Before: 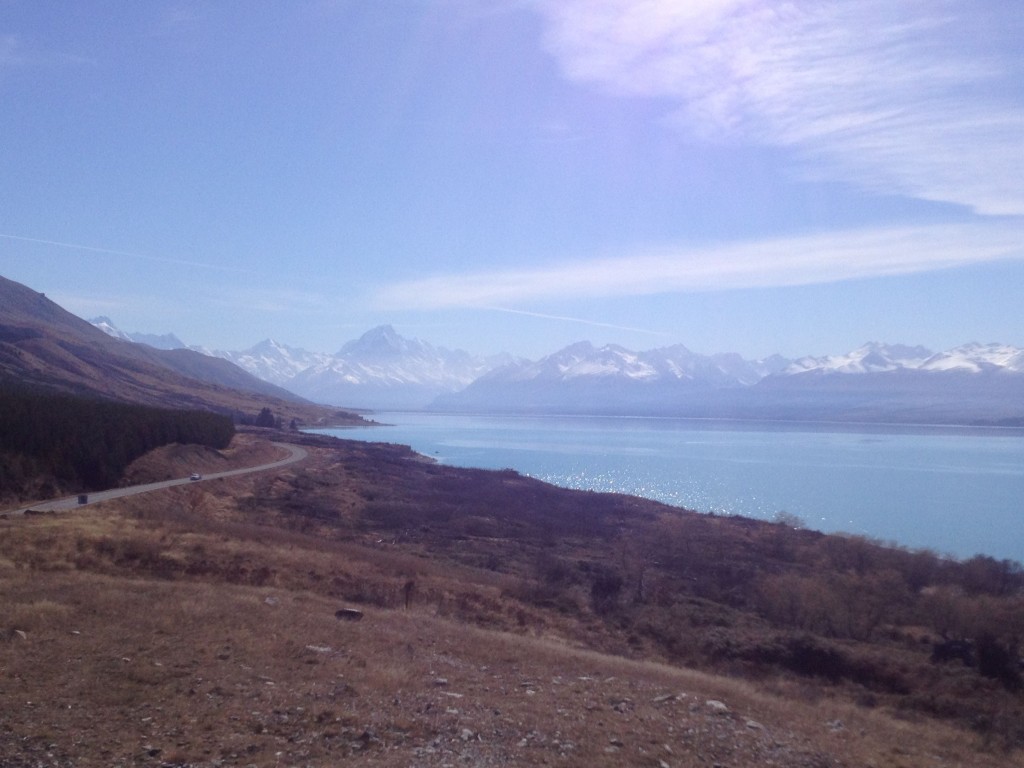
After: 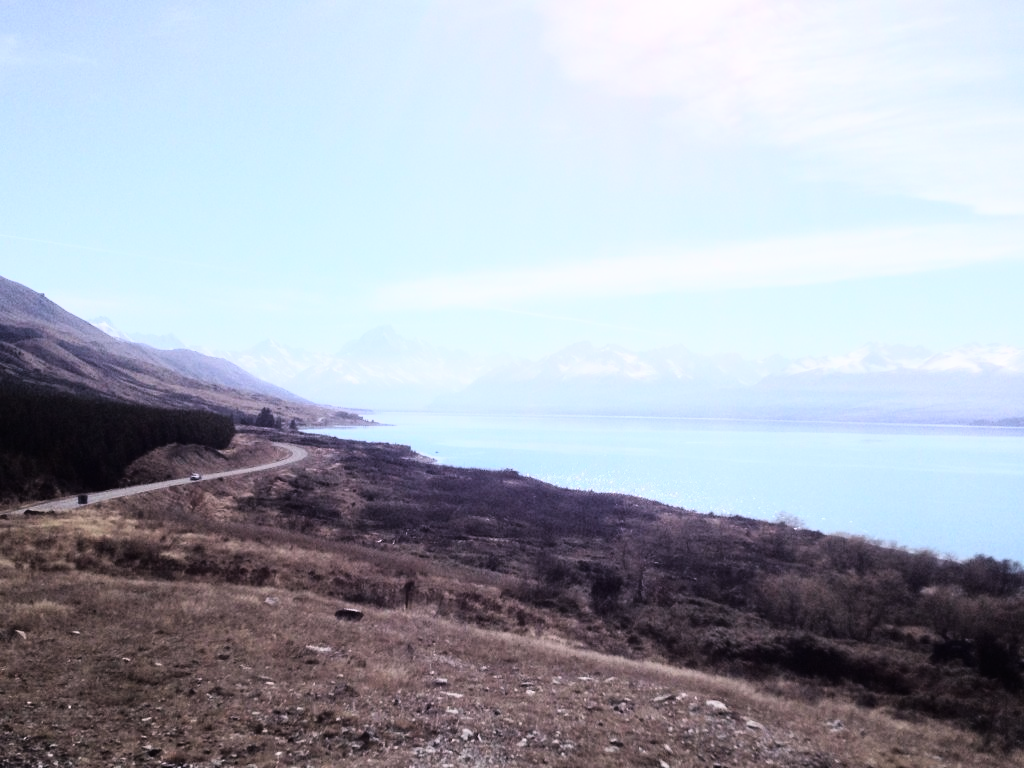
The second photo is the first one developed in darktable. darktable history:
color correction: saturation 0.8
rgb curve: curves: ch0 [(0, 0) (0.21, 0.15) (0.24, 0.21) (0.5, 0.75) (0.75, 0.96) (0.89, 0.99) (1, 1)]; ch1 [(0, 0.02) (0.21, 0.13) (0.25, 0.2) (0.5, 0.67) (0.75, 0.9) (0.89, 0.97) (1, 1)]; ch2 [(0, 0.02) (0.21, 0.13) (0.25, 0.2) (0.5, 0.67) (0.75, 0.9) (0.89, 0.97) (1, 1)], compensate middle gray true
